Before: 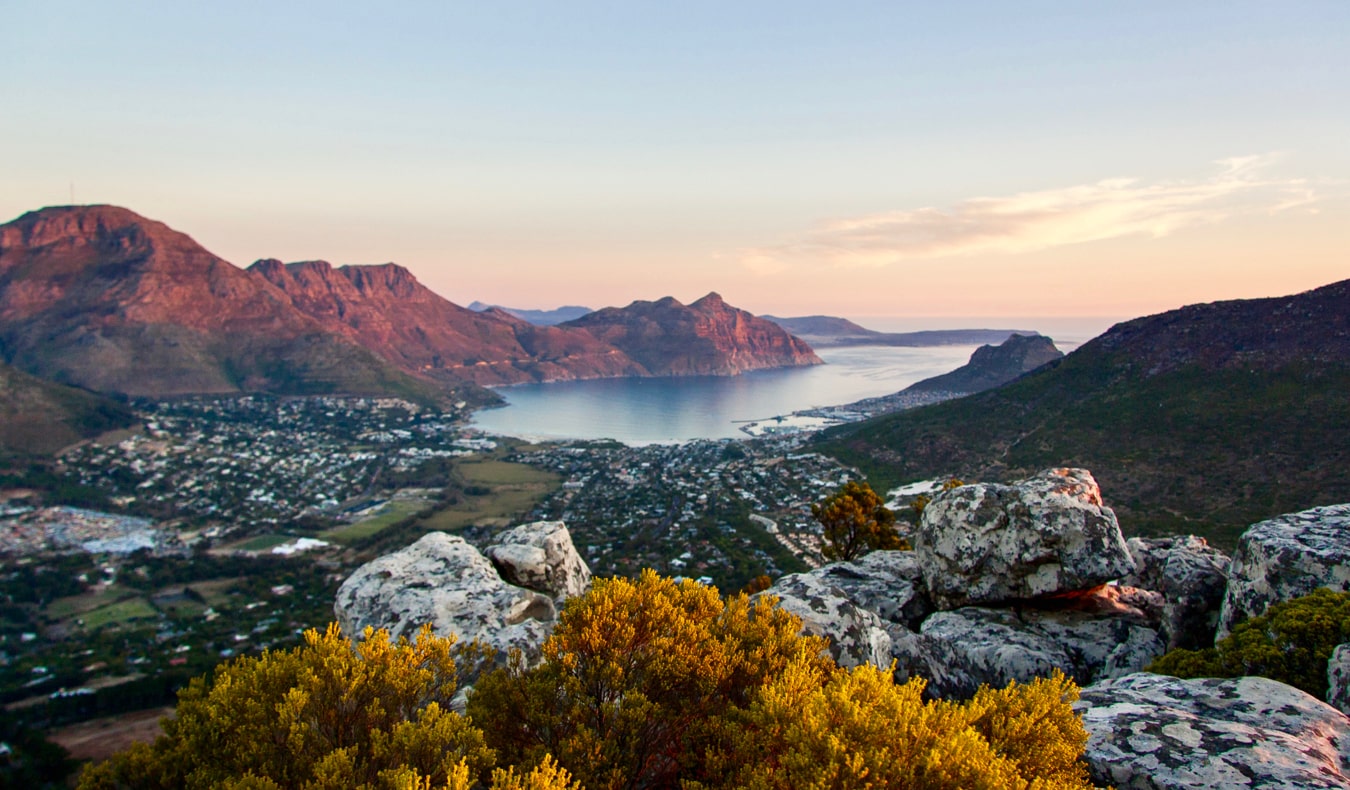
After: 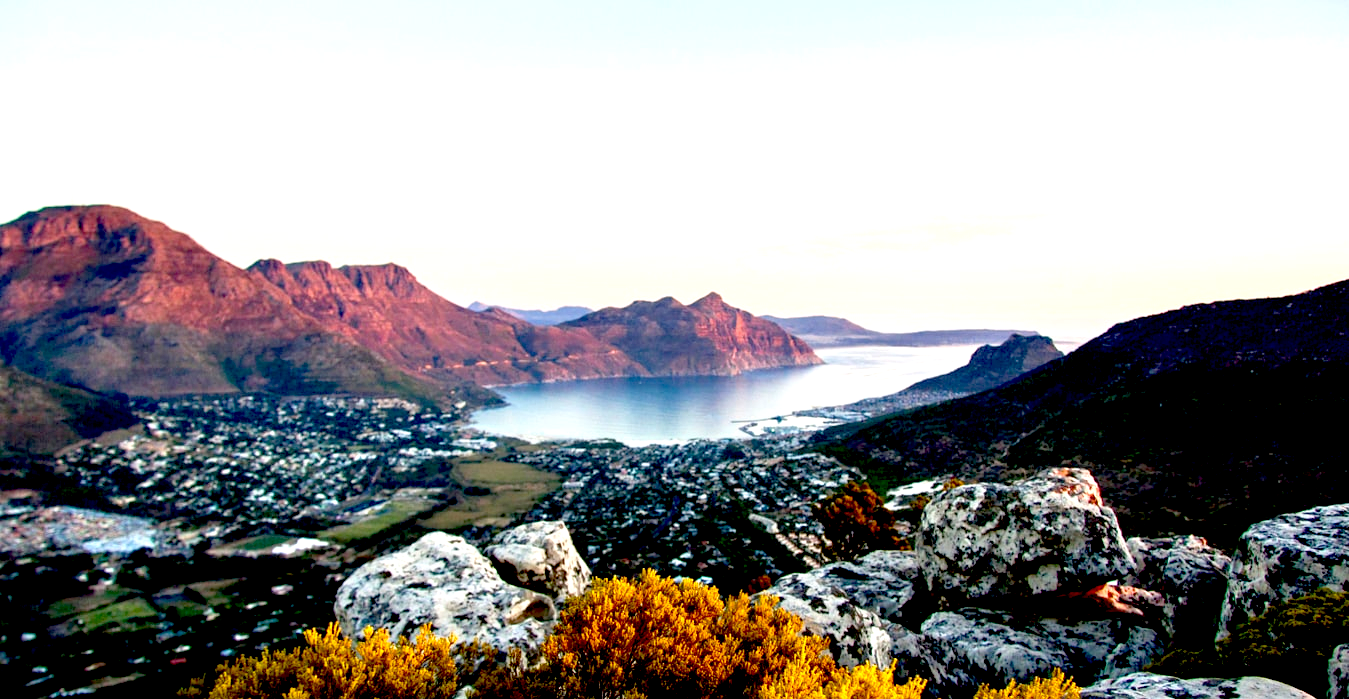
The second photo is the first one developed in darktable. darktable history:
exposure: black level correction 0.035, exposure 0.9 EV, compensate highlight preservation false
crop and rotate: top 0%, bottom 11.49%
vignetting: fall-off start 100%, brightness -0.282, width/height ratio 1.31
